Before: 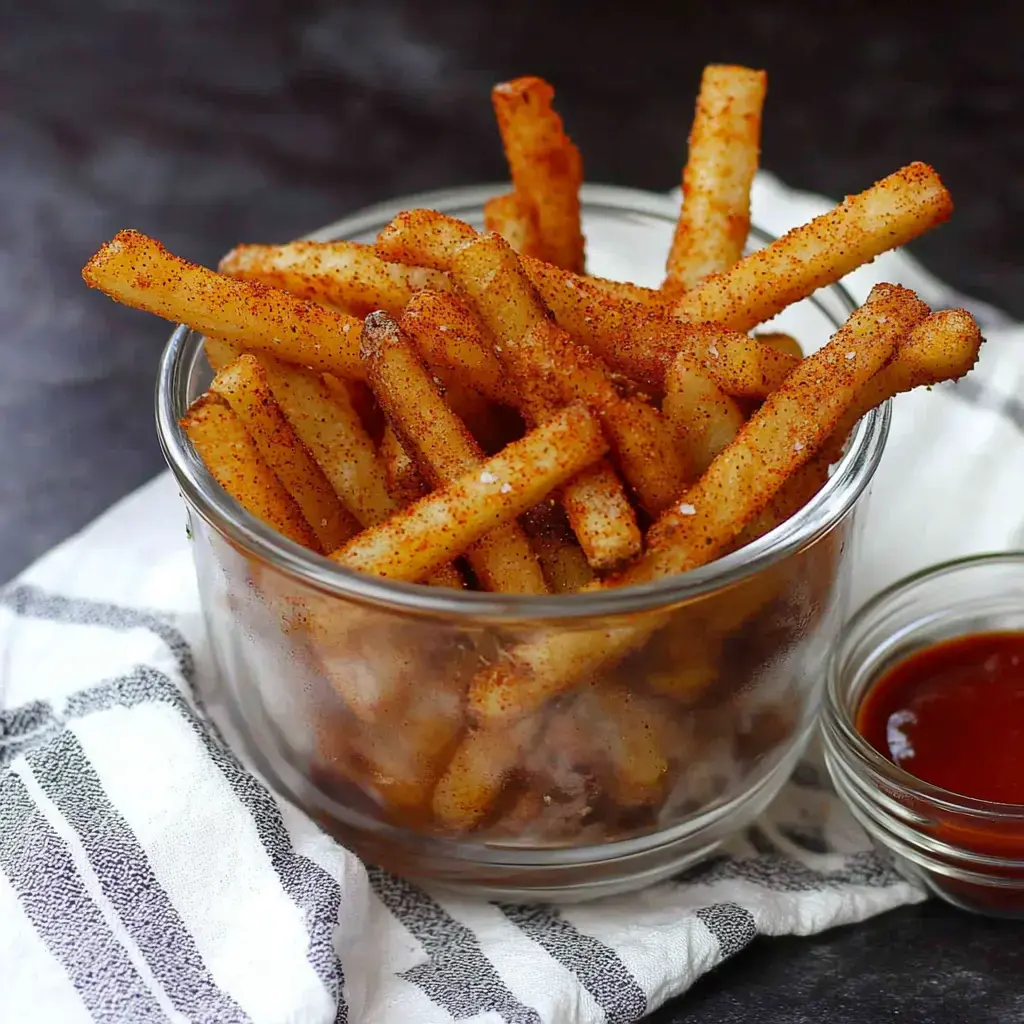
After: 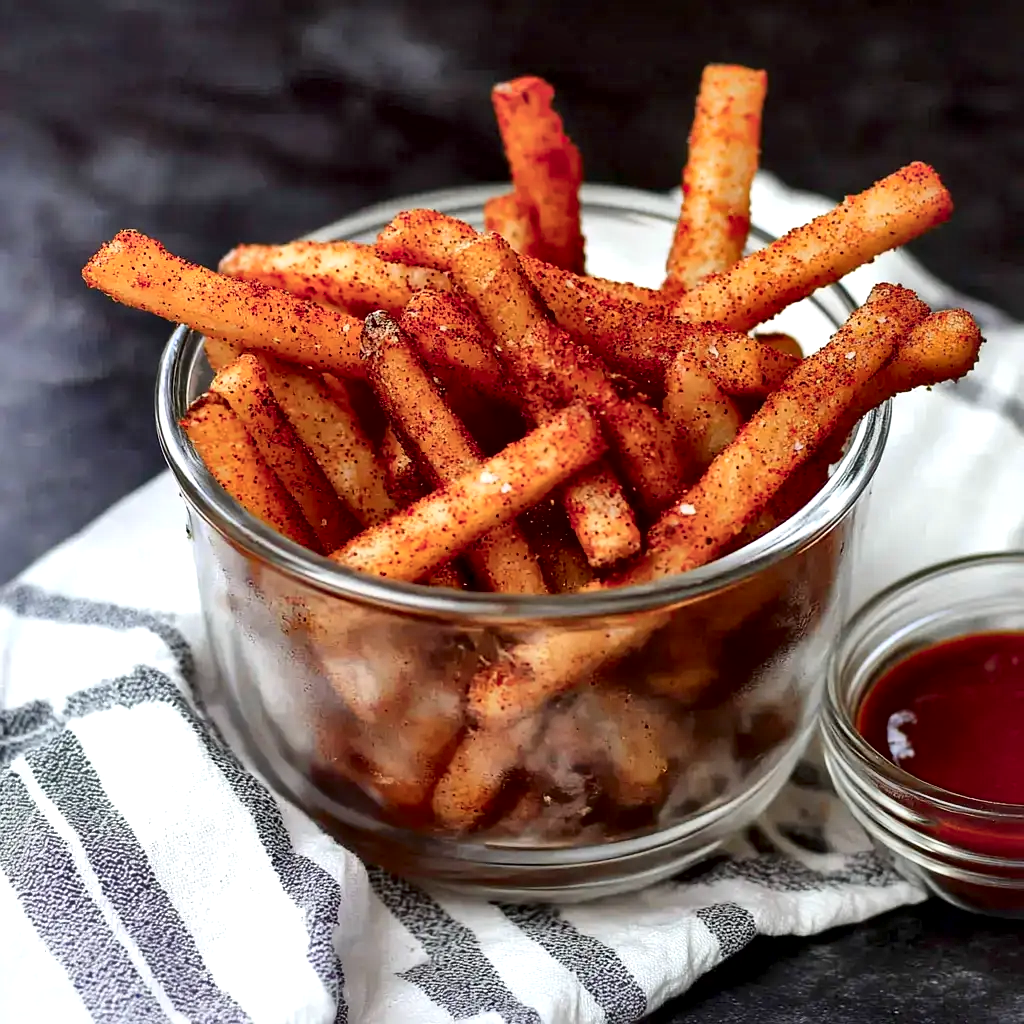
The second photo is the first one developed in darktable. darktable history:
color zones: curves: ch1 [(0.263, 0.53) (0.376, 0.287) (0.487, 0.512) (0.748, 0.547) (1, 0.513)]; ch2 [(0.262, 0.45) (0.751, 0.477)]
local contrast: mode bilateral grid, contrast 44, coarseness 70, detail 213%, midtone range 0.2
